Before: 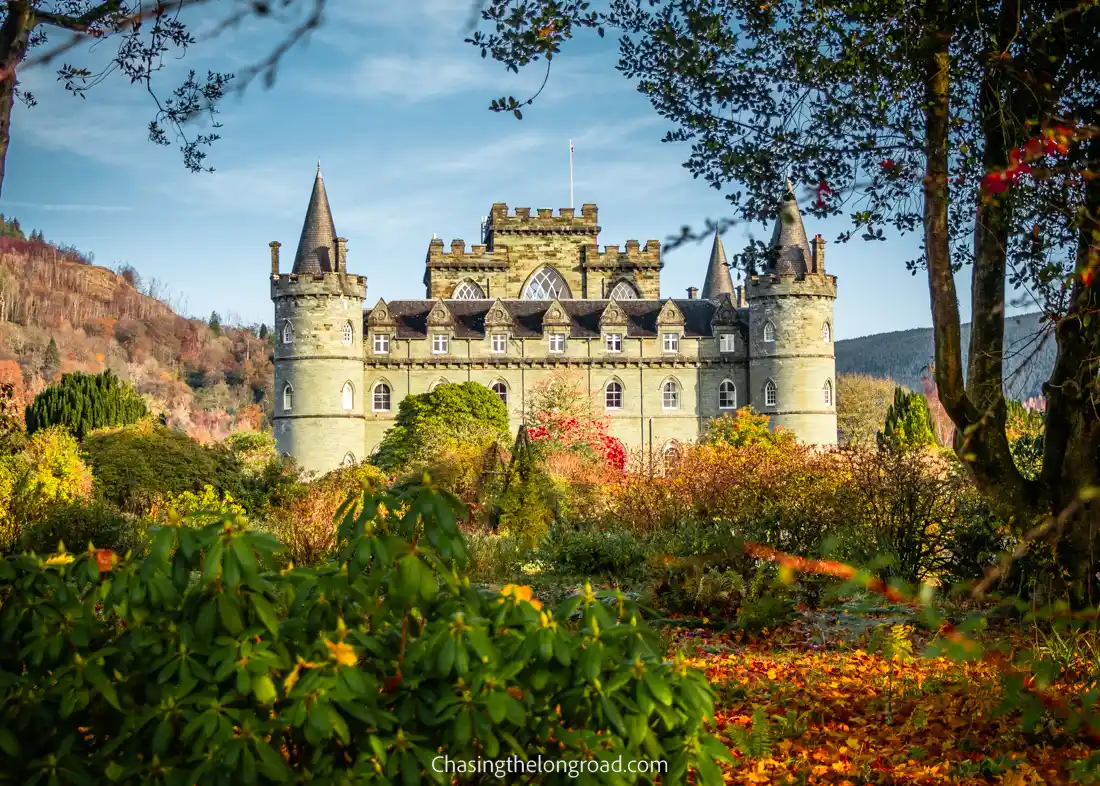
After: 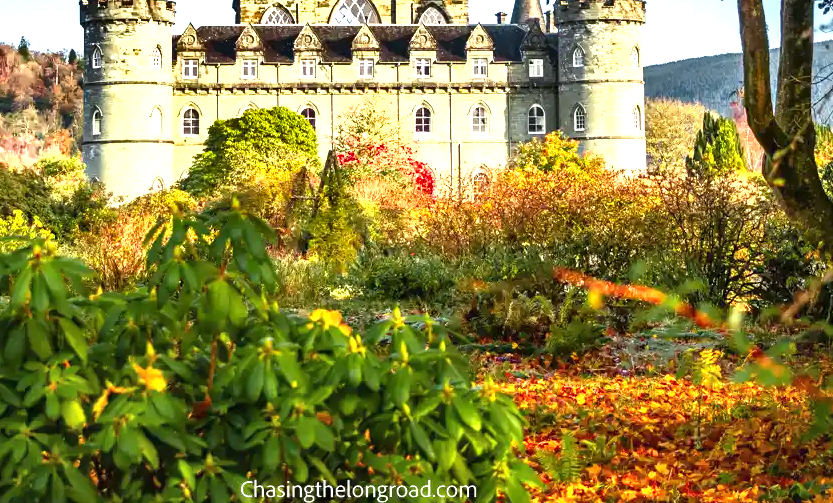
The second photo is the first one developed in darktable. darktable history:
exposure: black level correction 0, exposure 1.099 EV, compensate highlight preservation false
shadows and highlights: soften with gaussian
crop and rotate: left 17.414%, top 35.009%, right 6.817%, bottom 0.984%
